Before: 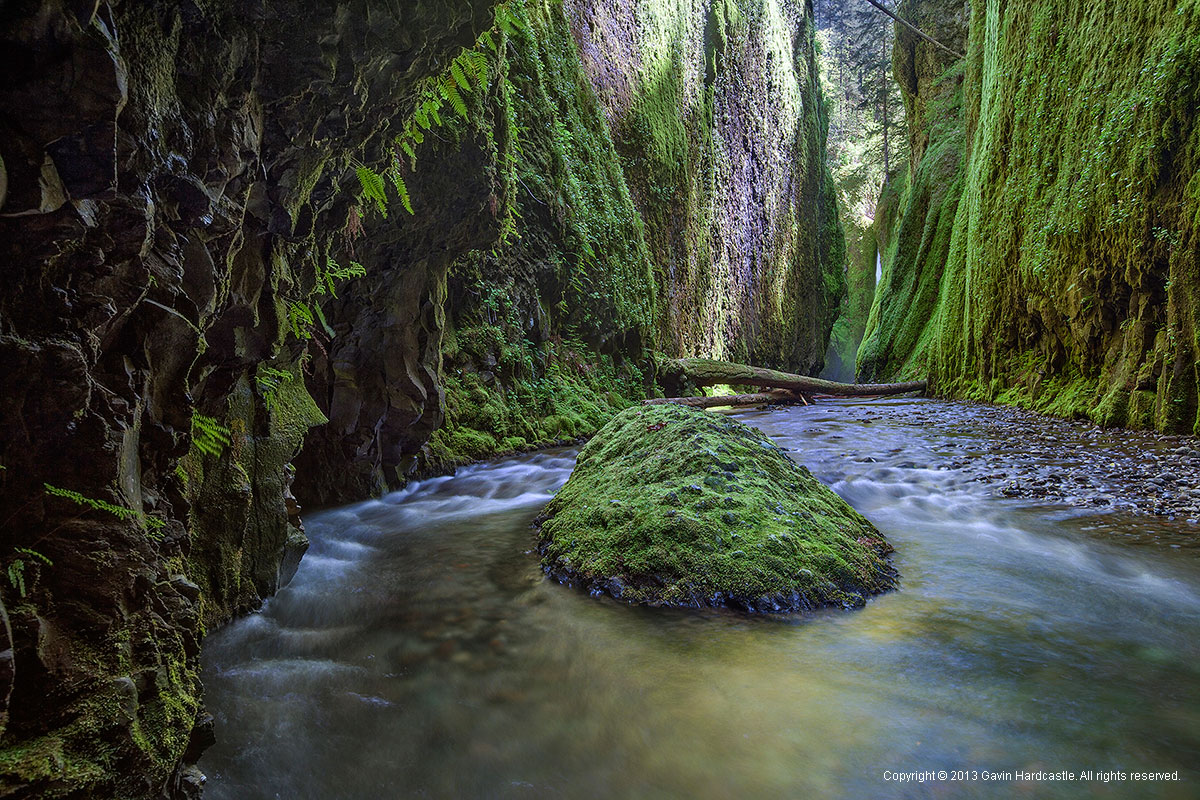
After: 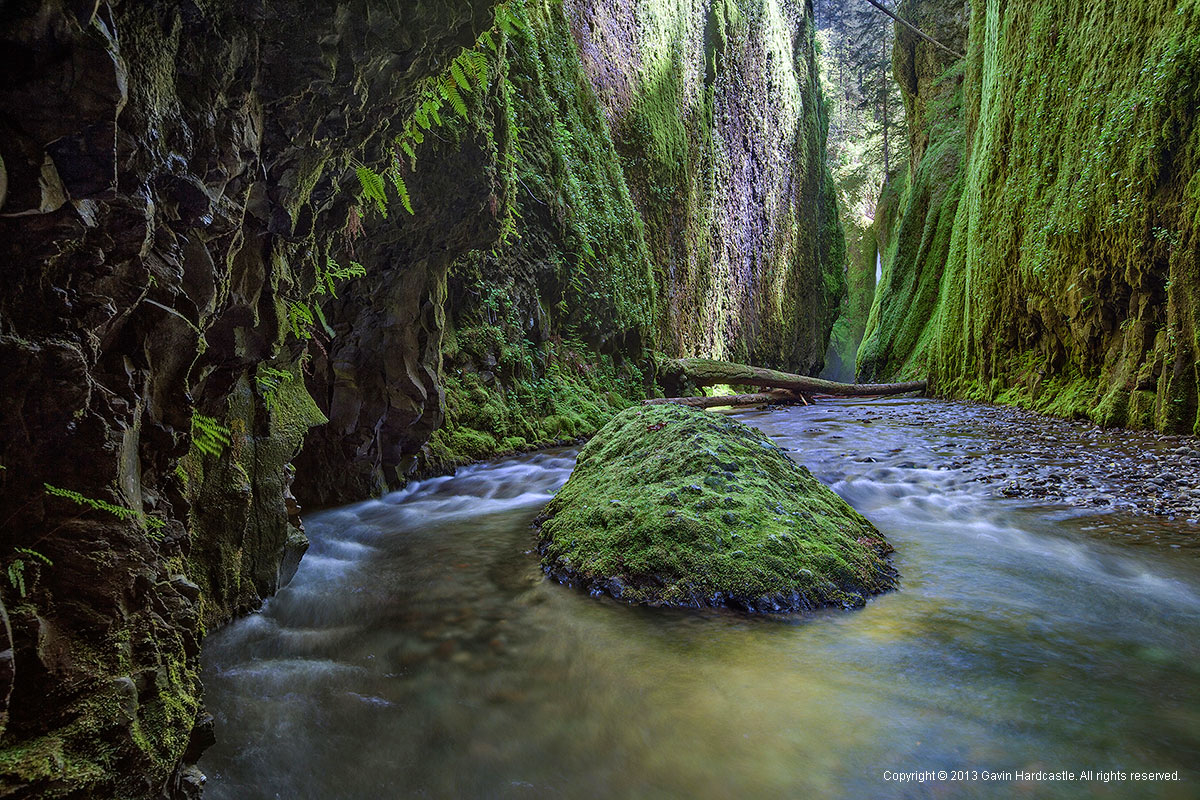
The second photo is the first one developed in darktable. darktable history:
shadows and highlights: shadows 20.91, highlights -82.73, soften with gaussian
haze removal: strength 0.12, distance 0.25, compatibility mode true, adaptive false
